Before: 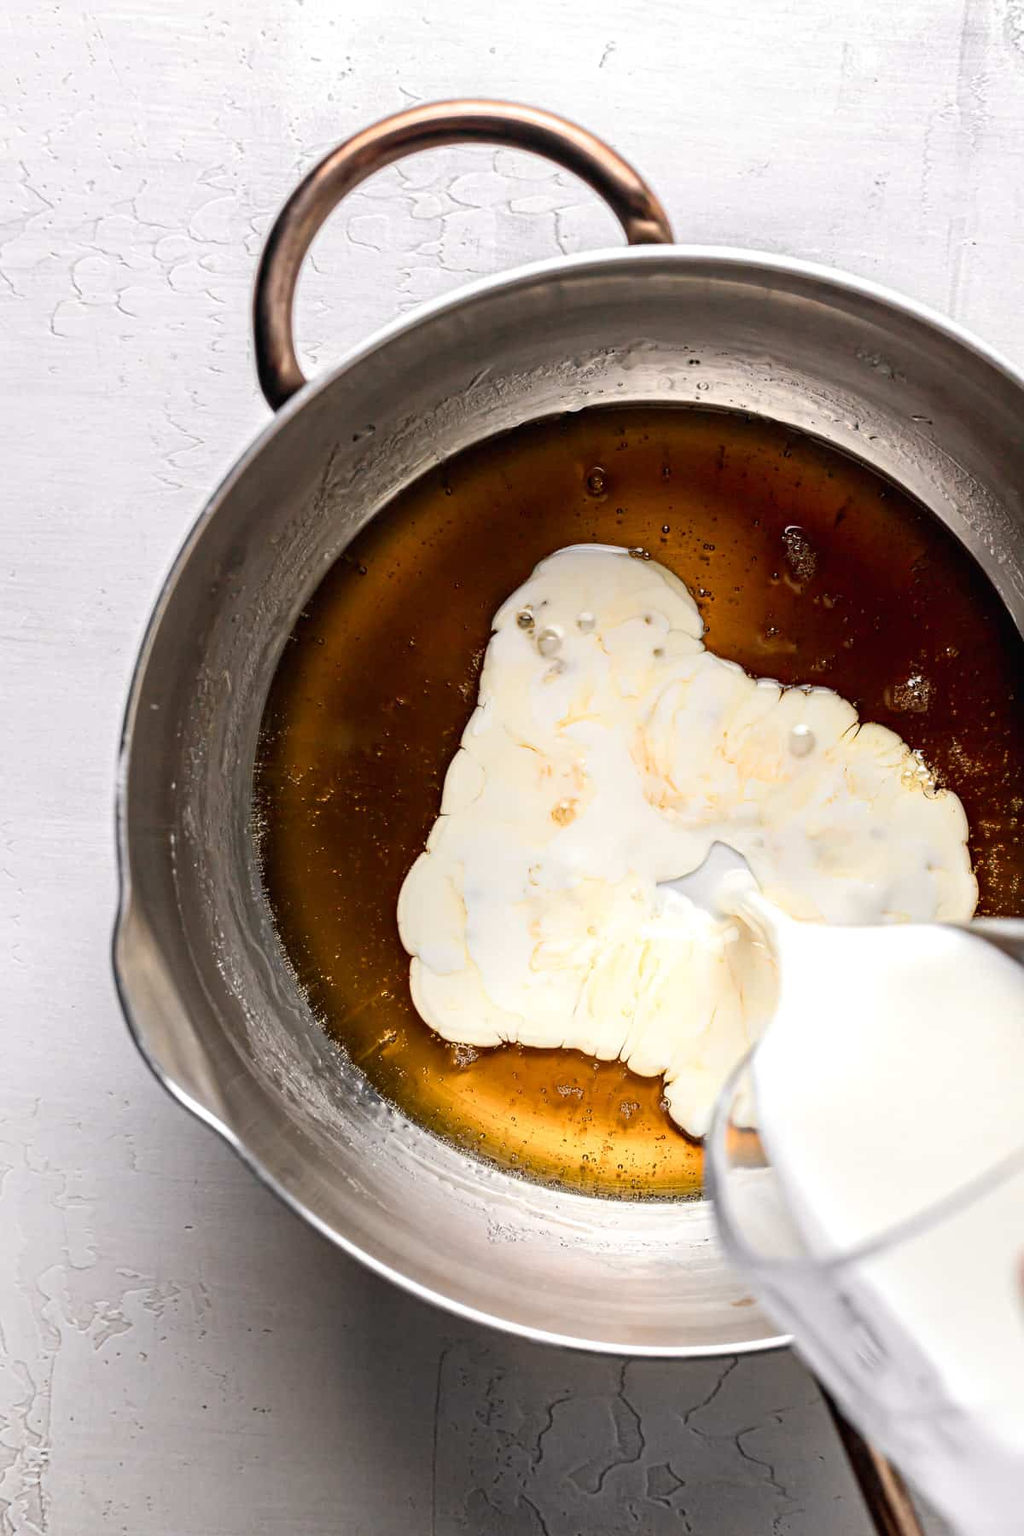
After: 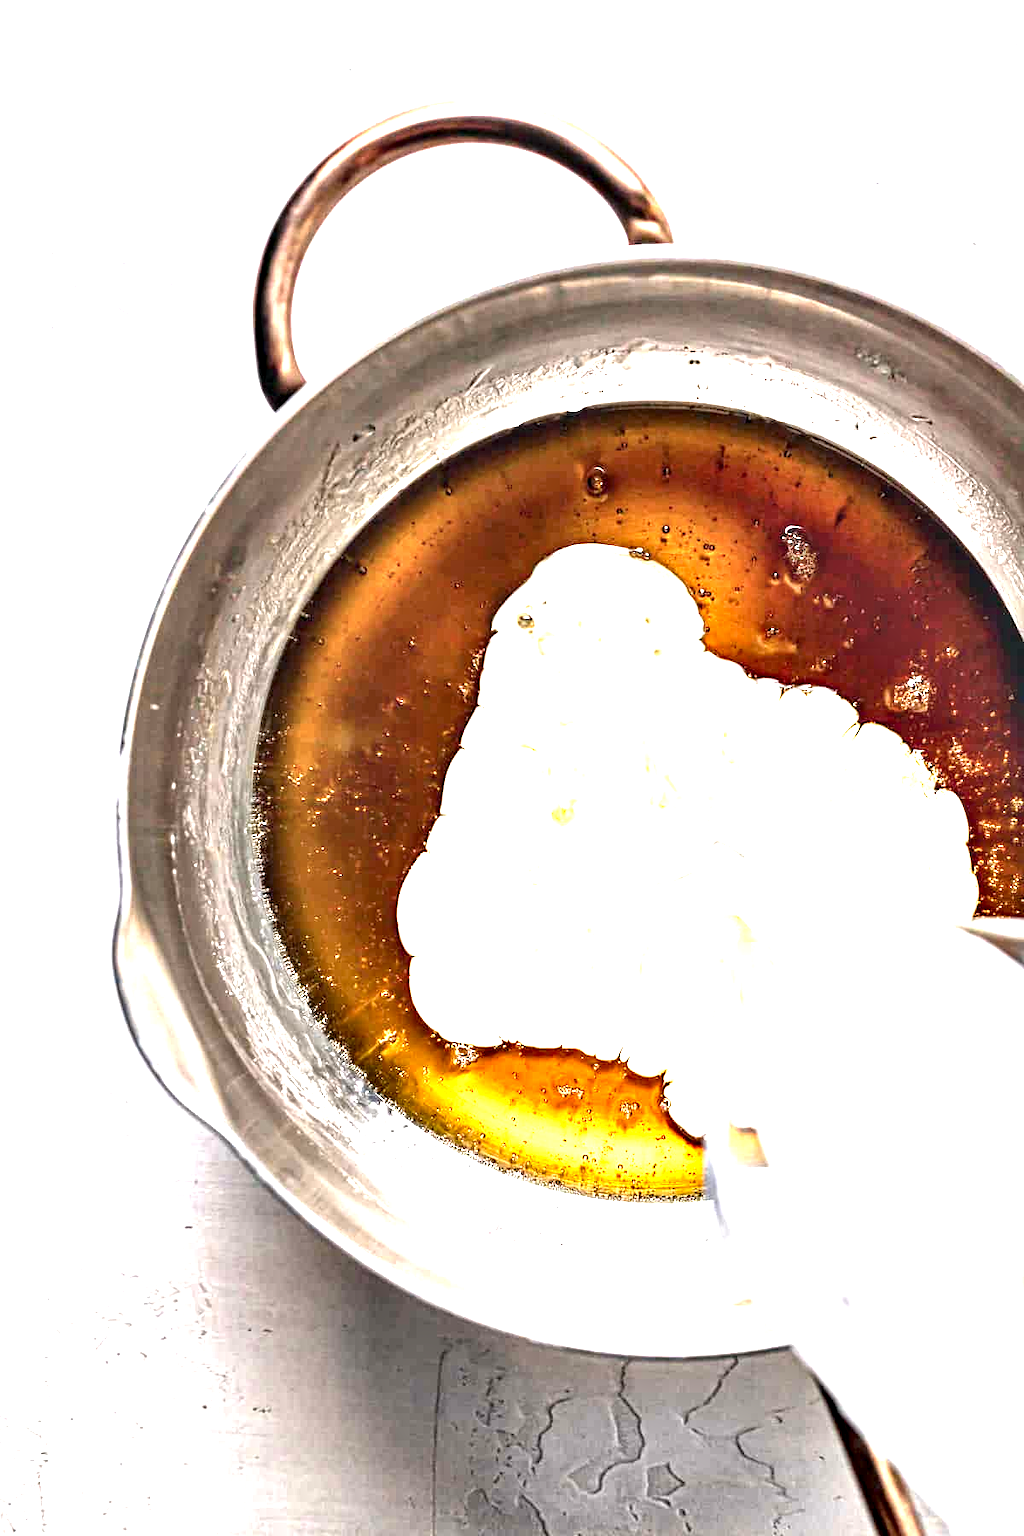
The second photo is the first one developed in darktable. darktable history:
local contrast: on, module defaults
contrast equalizer: octaves 7, y [[0.6 ×6], [0.55 ×6], [0 ×6], [0 ×6], [0 ×6]]
exposure: black level correction 0, exposure 1.741 EV, compensate exposure bias true, compensate highlight preservation false
white balance: emerald 1
